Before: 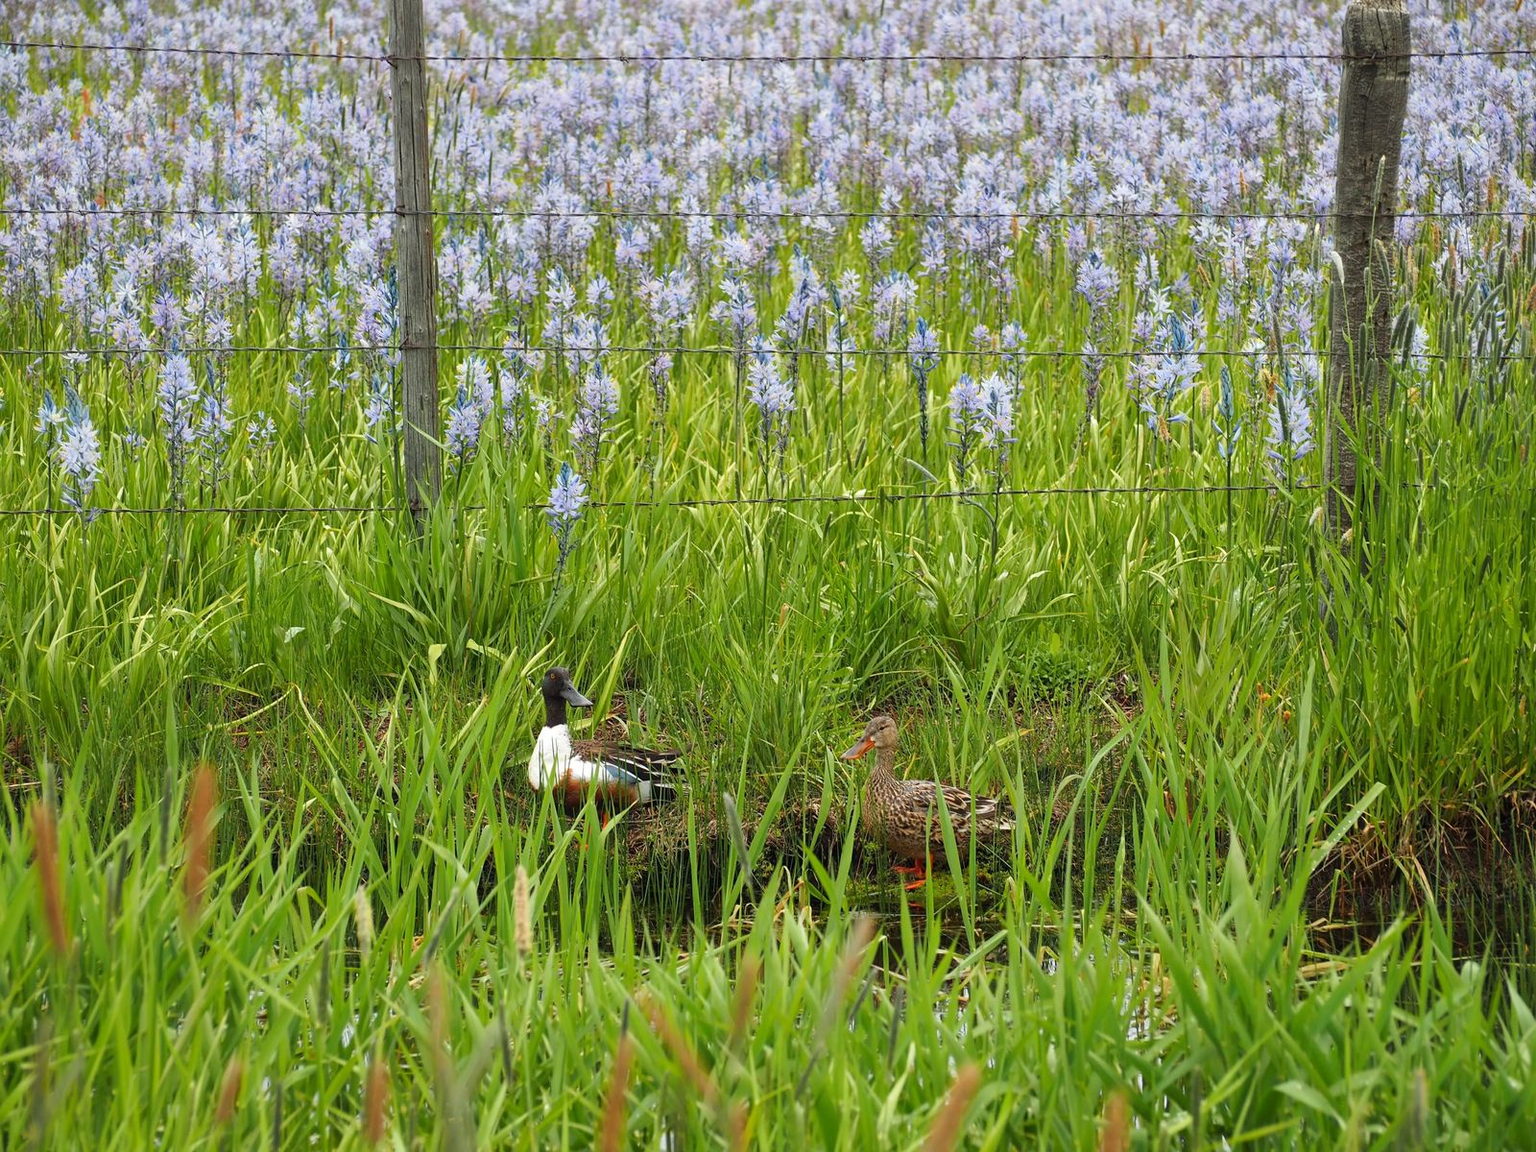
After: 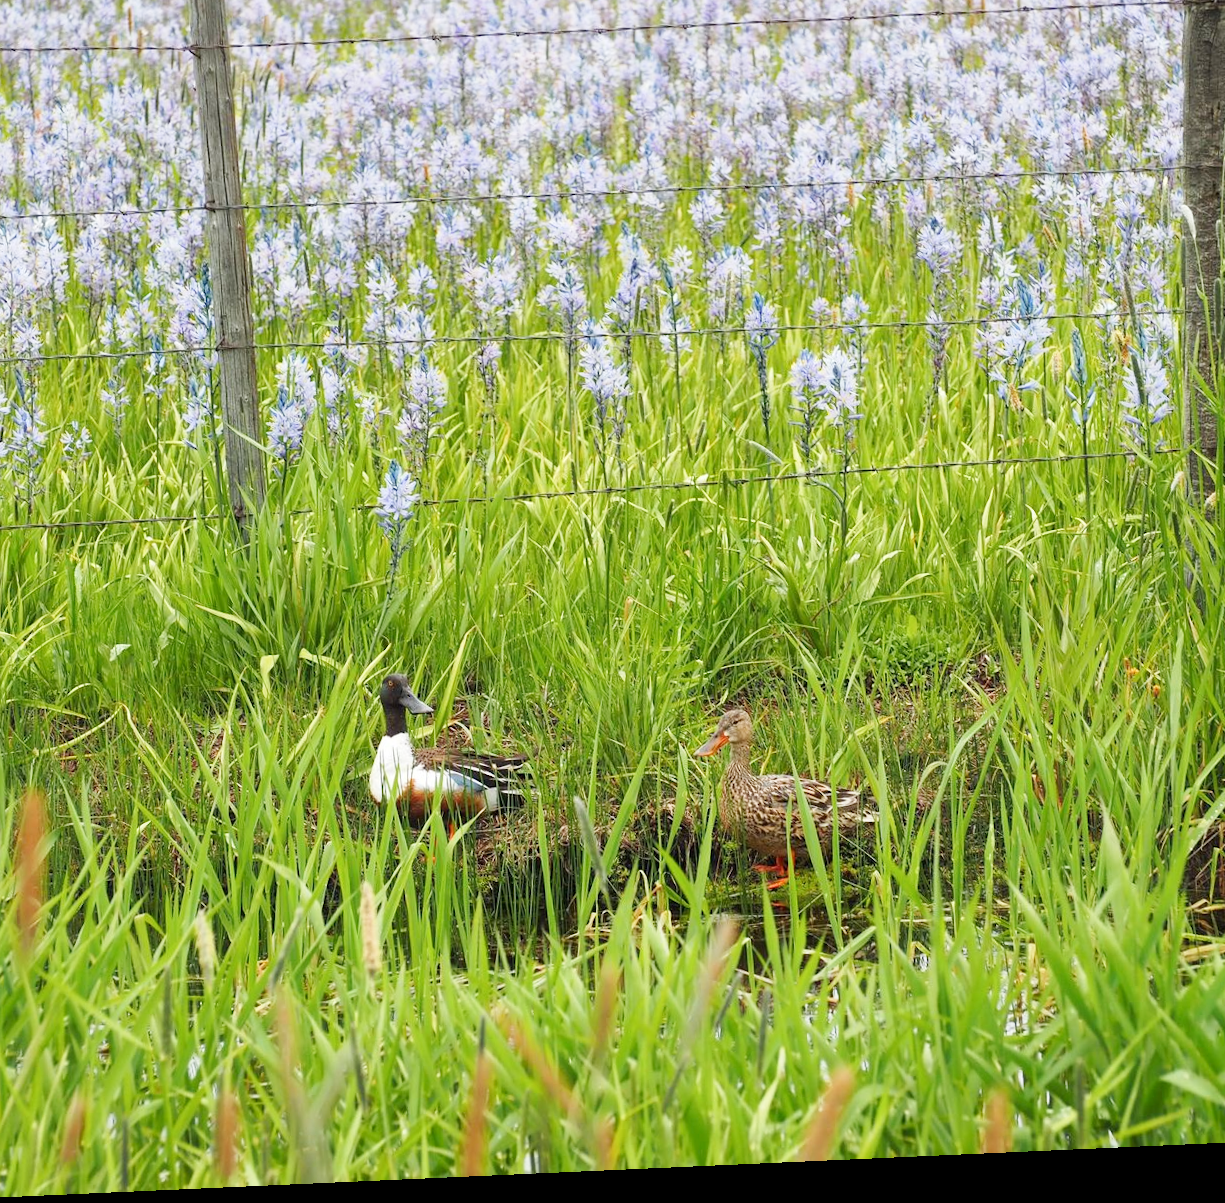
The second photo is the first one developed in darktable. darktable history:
rotate and perspective: rotation -2.56°, automatic cropping off
base curve: curves: ch0 [(0, 0) (0.204, 0.334) (0.55, 0.733) (1, 1)], preserve colors none
crop and rotate: left 13.15%, top 5.251%, right 12.609%
